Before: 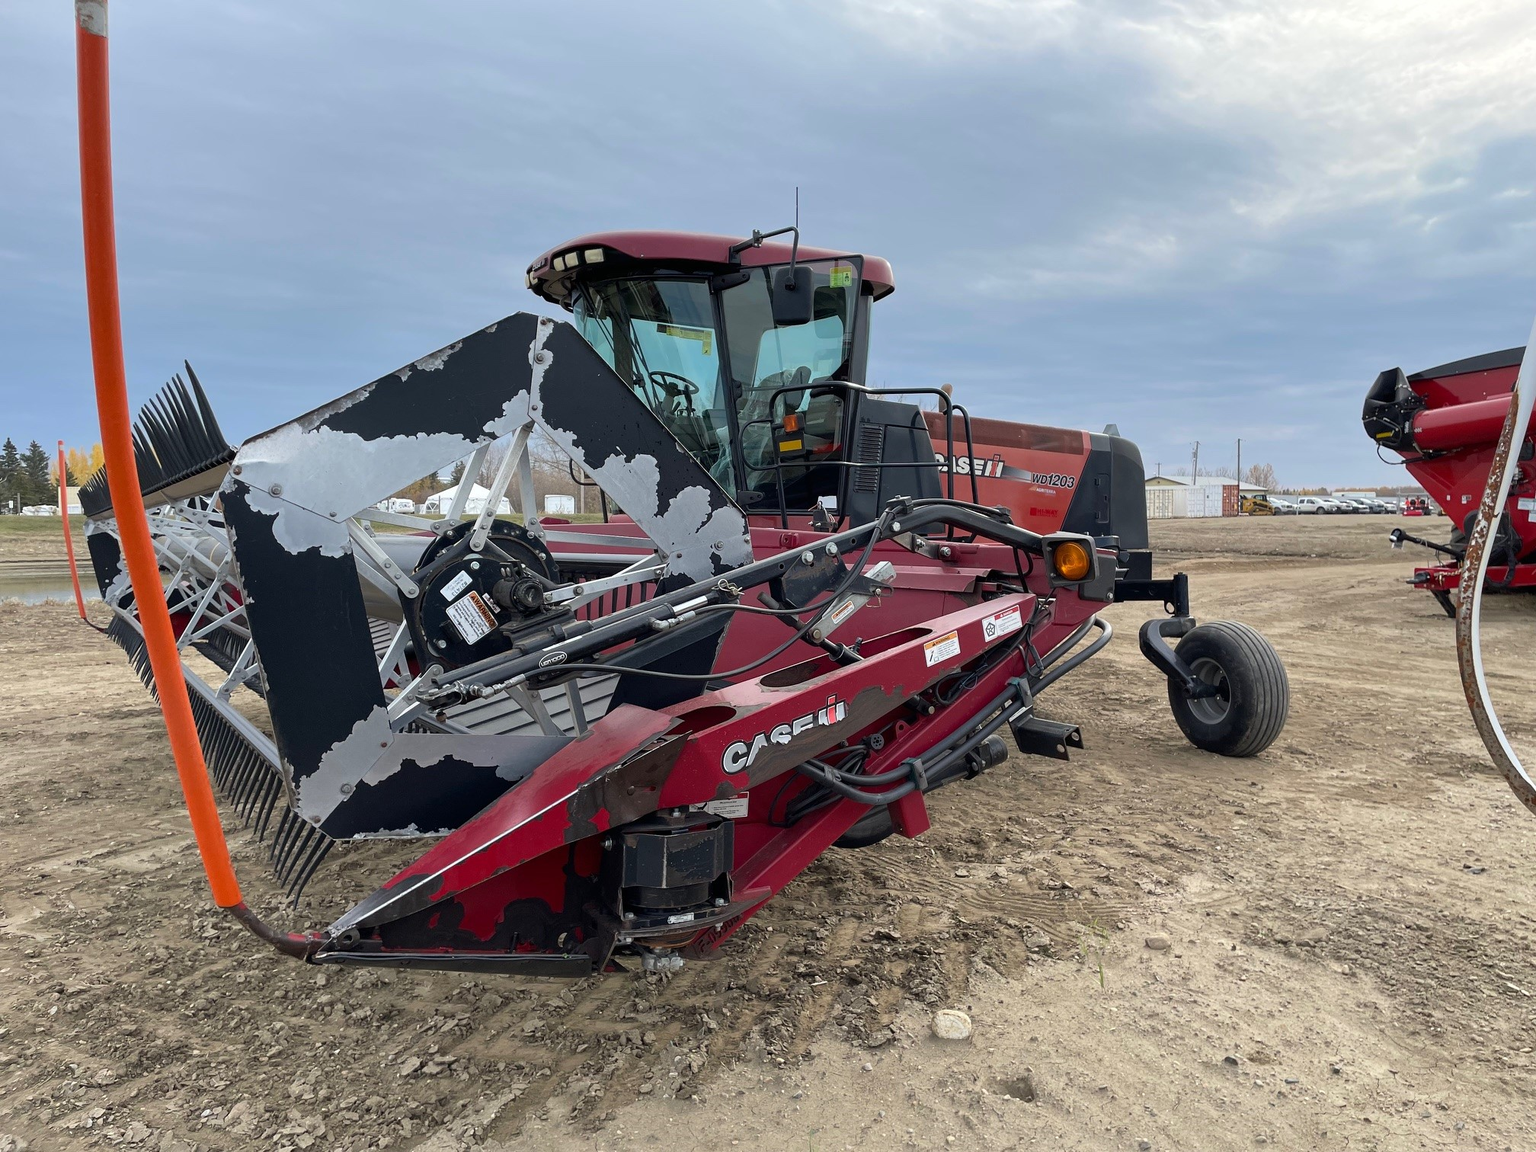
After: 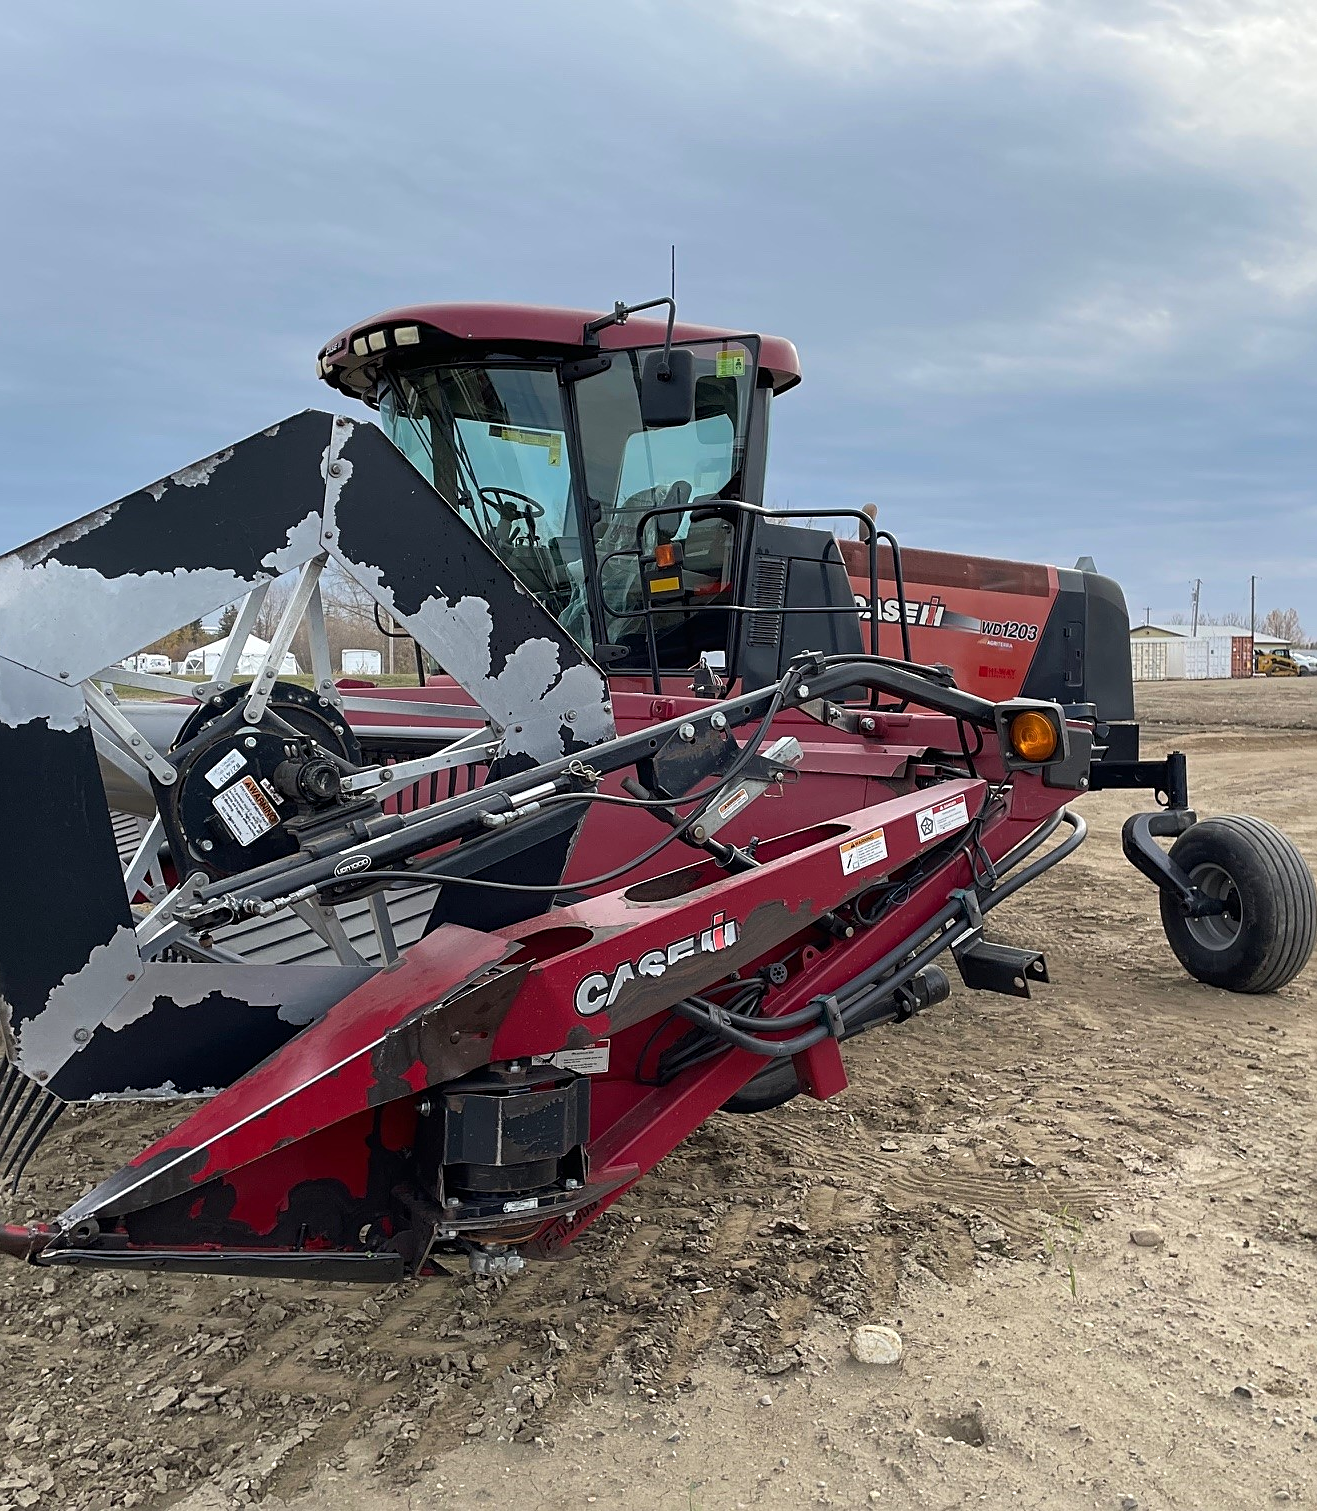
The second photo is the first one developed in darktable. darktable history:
sharpen: on, module defaults
crop and rotate: left 18.532%, right 16.128%
